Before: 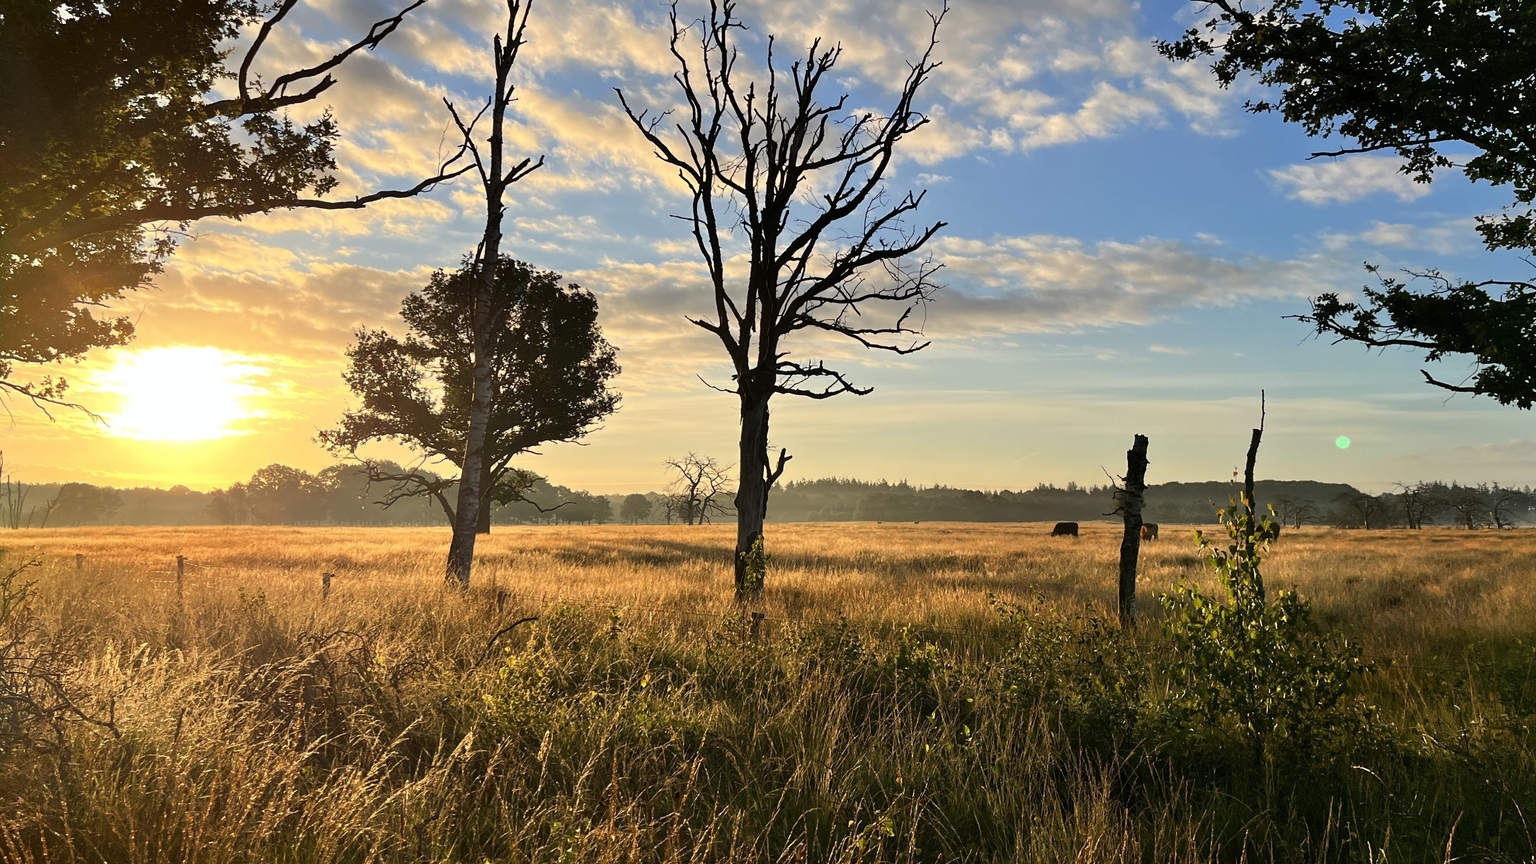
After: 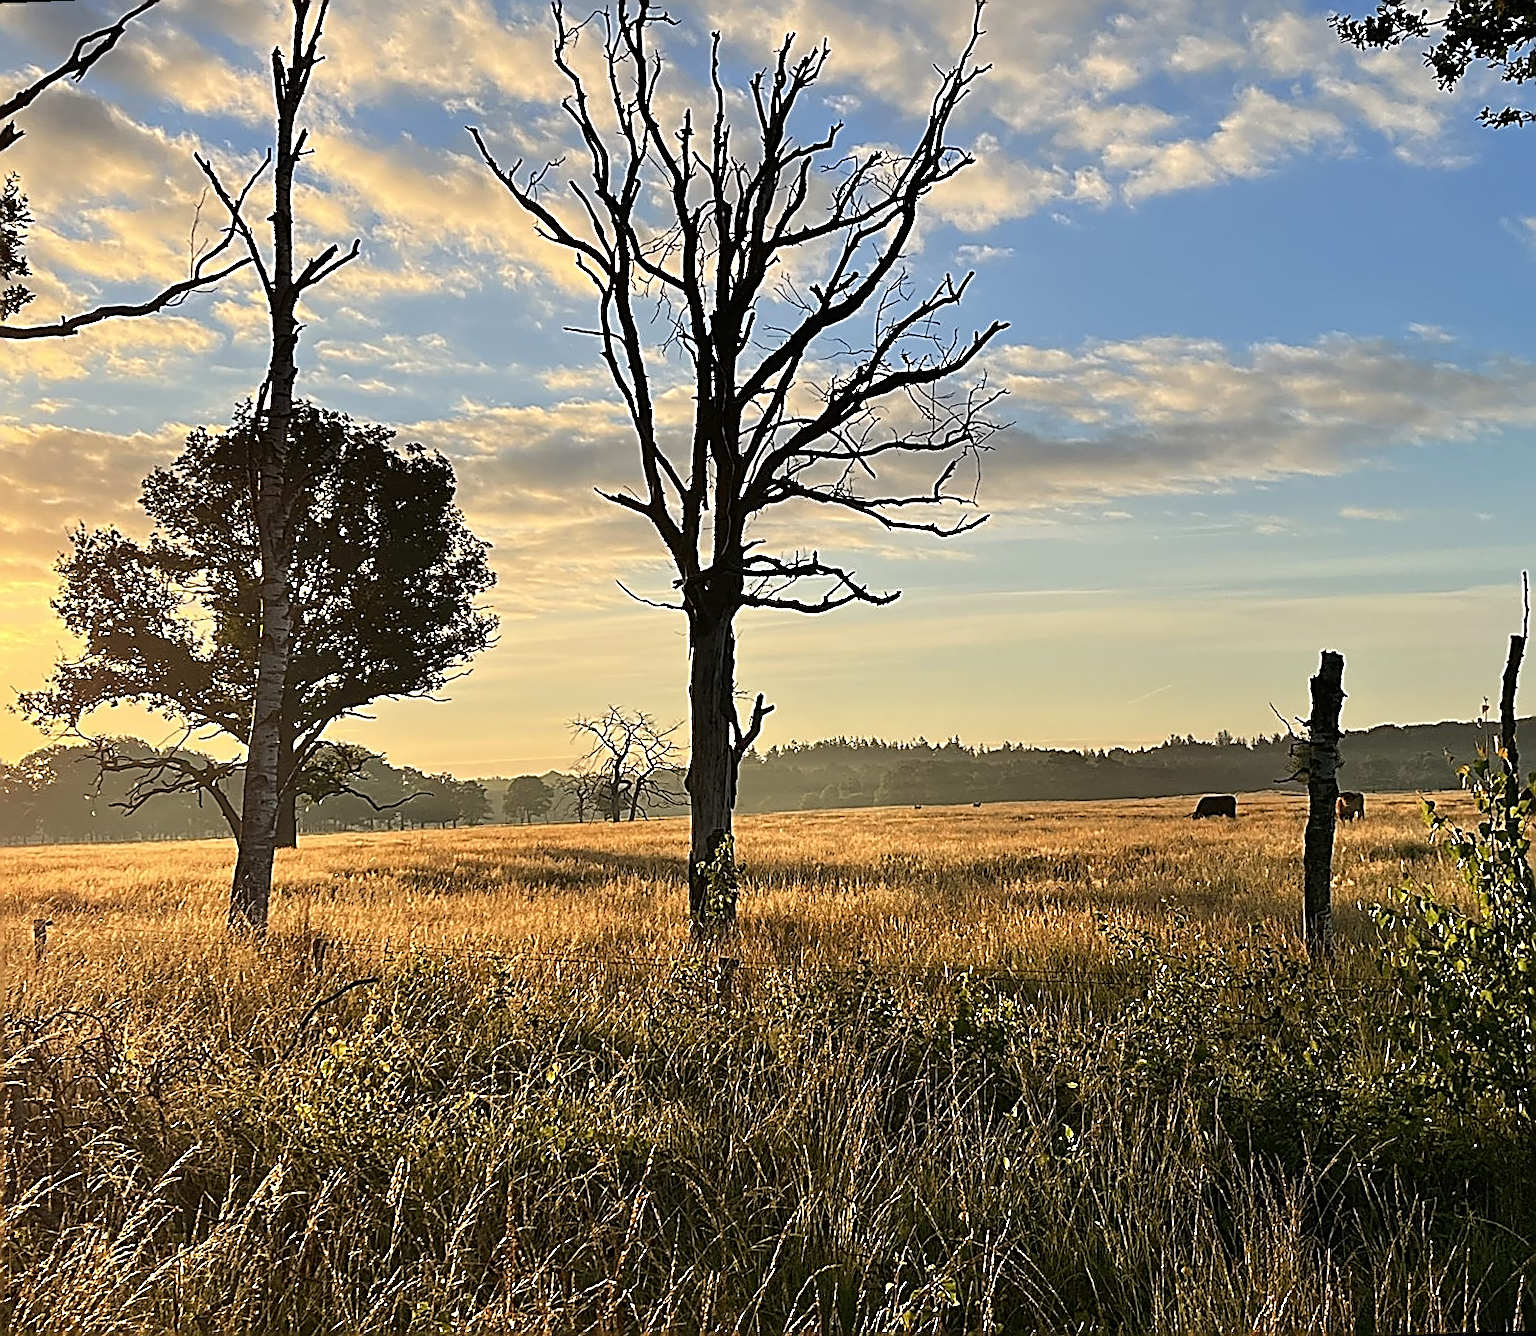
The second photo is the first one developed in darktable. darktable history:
crop and rotate: left 18.442%, right 15.508%
sharpen: amount 1.861
rotate and perspective: rotation -2.12°, lens shift (vertical) 0.009, lens shift (horizontal) -0.008, automatic cropping original format, crop left 0.036, crop right 0.964, crop top 0.05, crop bottom 0.959
